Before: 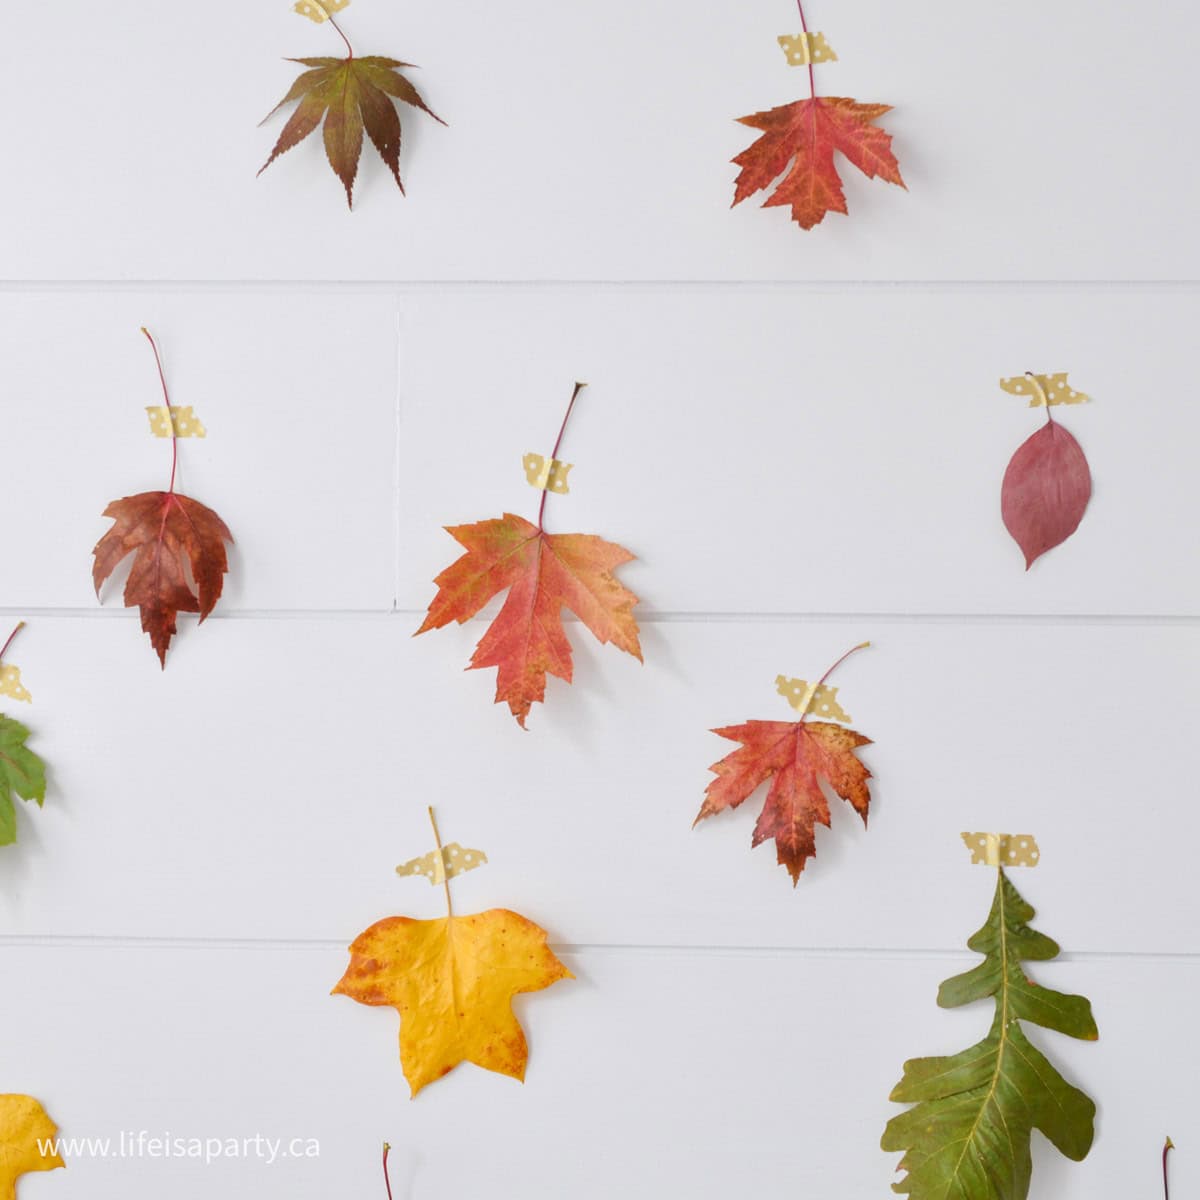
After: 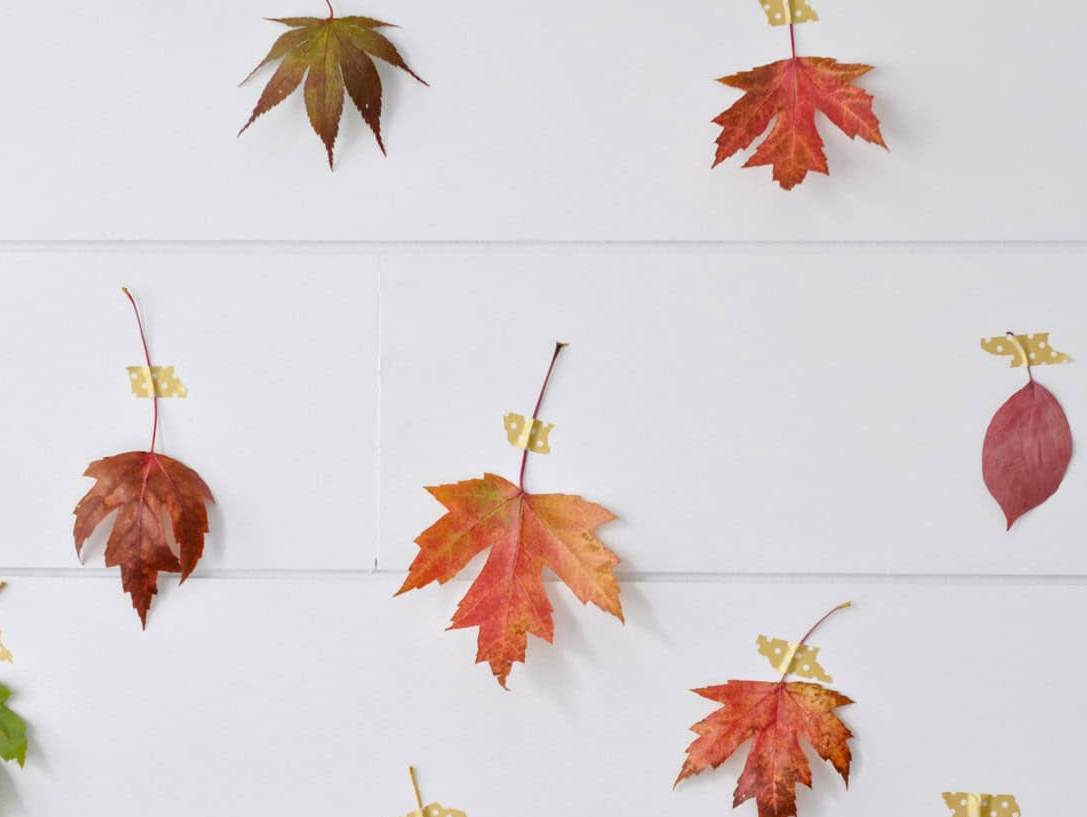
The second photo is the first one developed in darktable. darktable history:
local contrast: mode bilateral grid, contrast 29, coarseness 15, detail 116%, midtone range 0.2
haze removal: compatibility mode true, adaptive false
crop: left 1.611%, top 3.388%, right 7.759%, bottom 28.48%
tone equalizer: smoothing diameter 24.95%, edges refinement/feathering 6.36, preserve details guided filter
